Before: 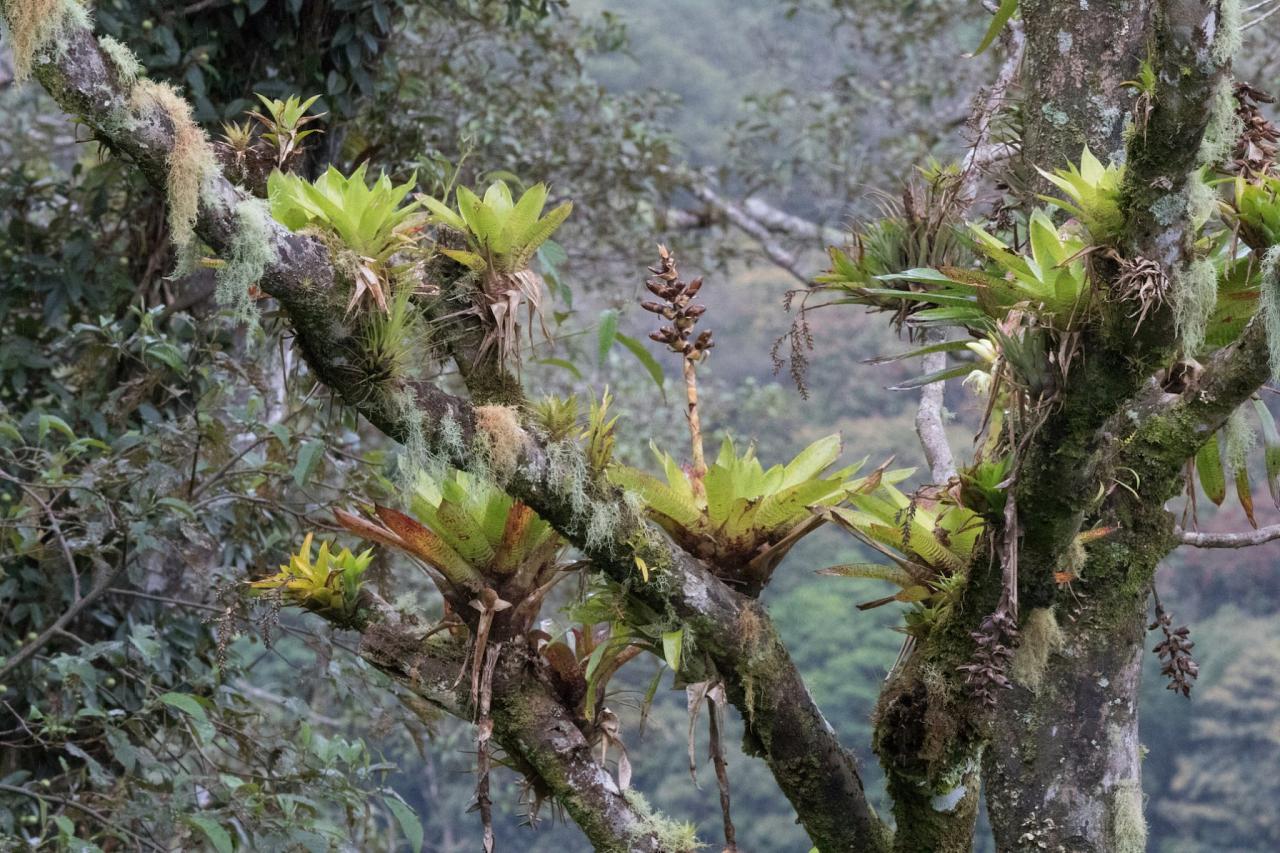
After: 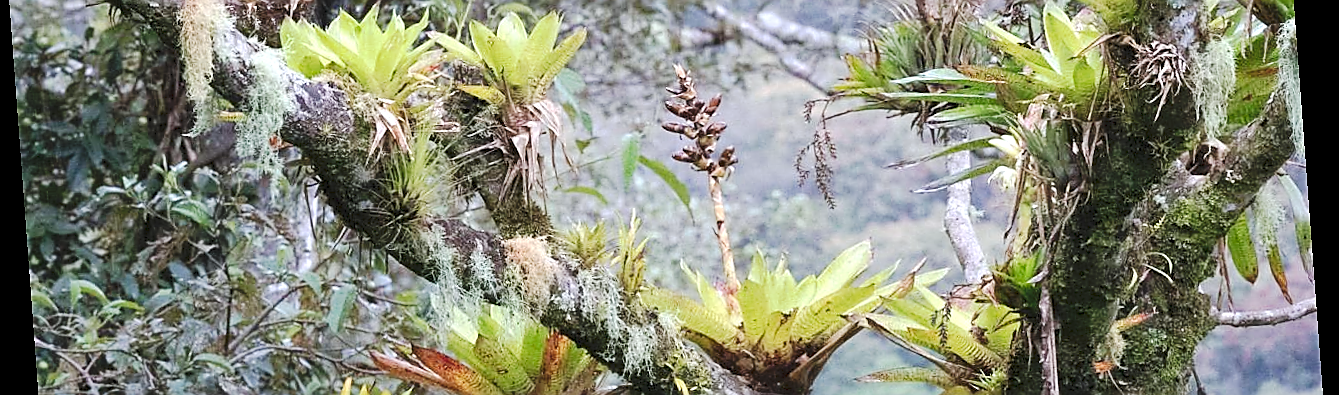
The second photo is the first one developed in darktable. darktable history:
crop and rotate: top 23.84%, bottom 34.294%
exposure: exposure 0.6 EV, compensate highlight preservation false
rotate and perspective: rotation -4.25°, automatic cropping off
sharpen: radius 1.4, amount 1.25, threshold 0.7
white balance: red 0.976, blue 1.04
tone curve: curves: ch0 [(0, 0) (0.003, 0.049) (0.011, 0.052) (0.025, 0.061) (0.044, 0.08) (0.069, 0.101) (0.1, 0.119) (0.136, 0.139) (0.177, 0.172) (0.224, 0.222) (0.277, 0.292) (0.335, 0.367) (0.399, 0.444) (0.468, 0.538) (0.543, 0.623) (0.623, 0.713) (0.709, 0.784) (0.801, 0.844) (0.898, 0.916) (1, 1)], preserve colors none
